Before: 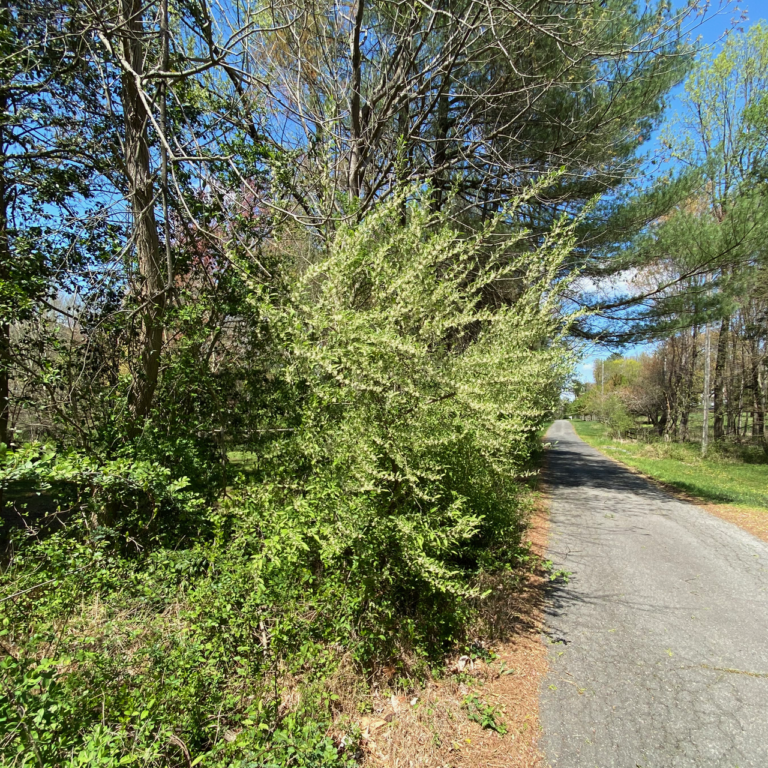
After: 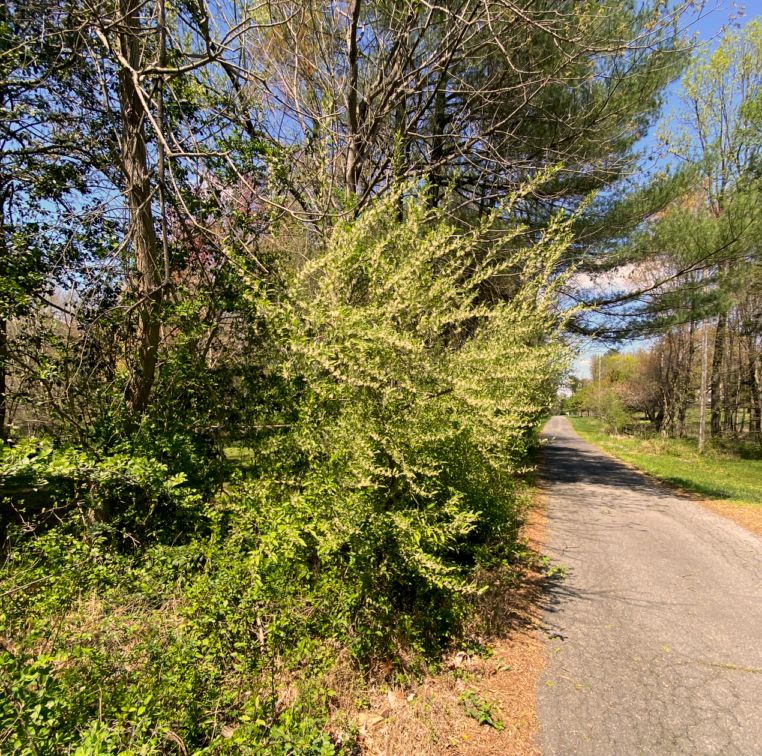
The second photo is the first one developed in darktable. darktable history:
color correction: highlights a* 11.23, highlights b* 12.37
crop: left 0.505%, top 0.531%, right 0.245%, bottom 0.929%
